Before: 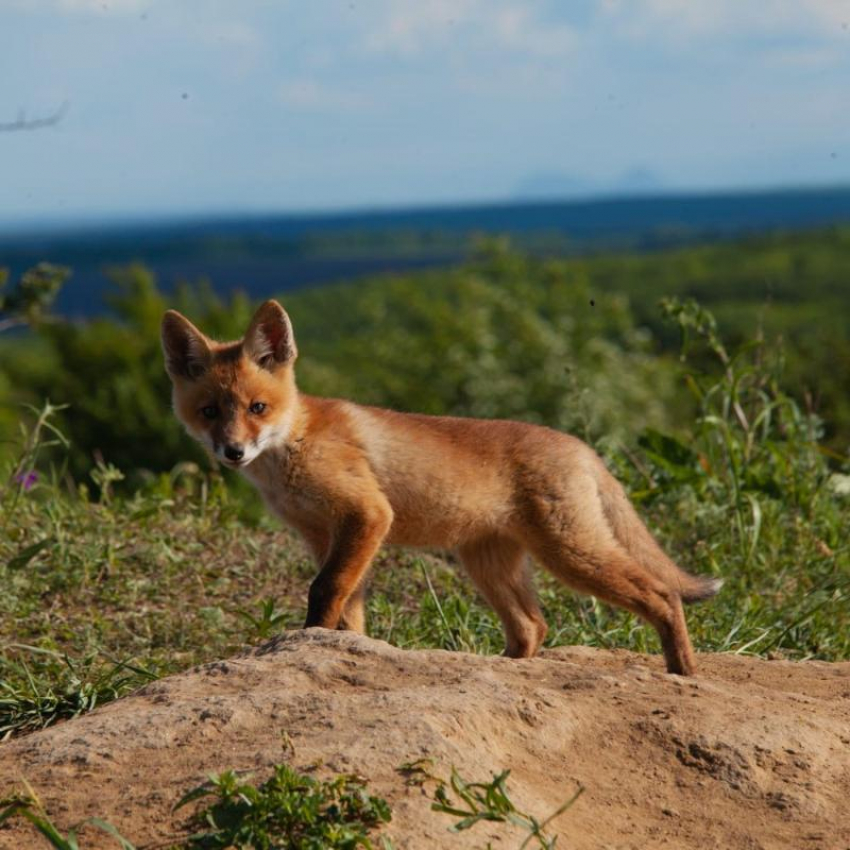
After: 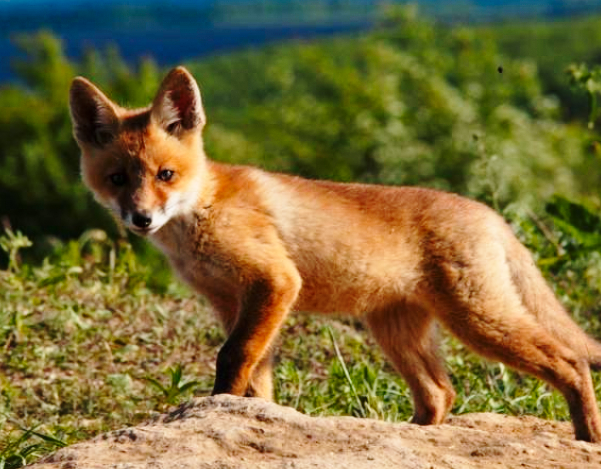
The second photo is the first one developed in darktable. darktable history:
crop: left 10.894%, top 27.501%, right 18.317%, bottom 17.288%
local contrast: mode bilateral grid, contrast 20, coarseness 50, detail 119%, midtone range 0.2
base curve: curves: ch0 [(0, 0) (0.028, 0.03) (0.121, 0.232) (0.46, 0.748) (0.859, 0.968) (1, 1)], preserve colors none
